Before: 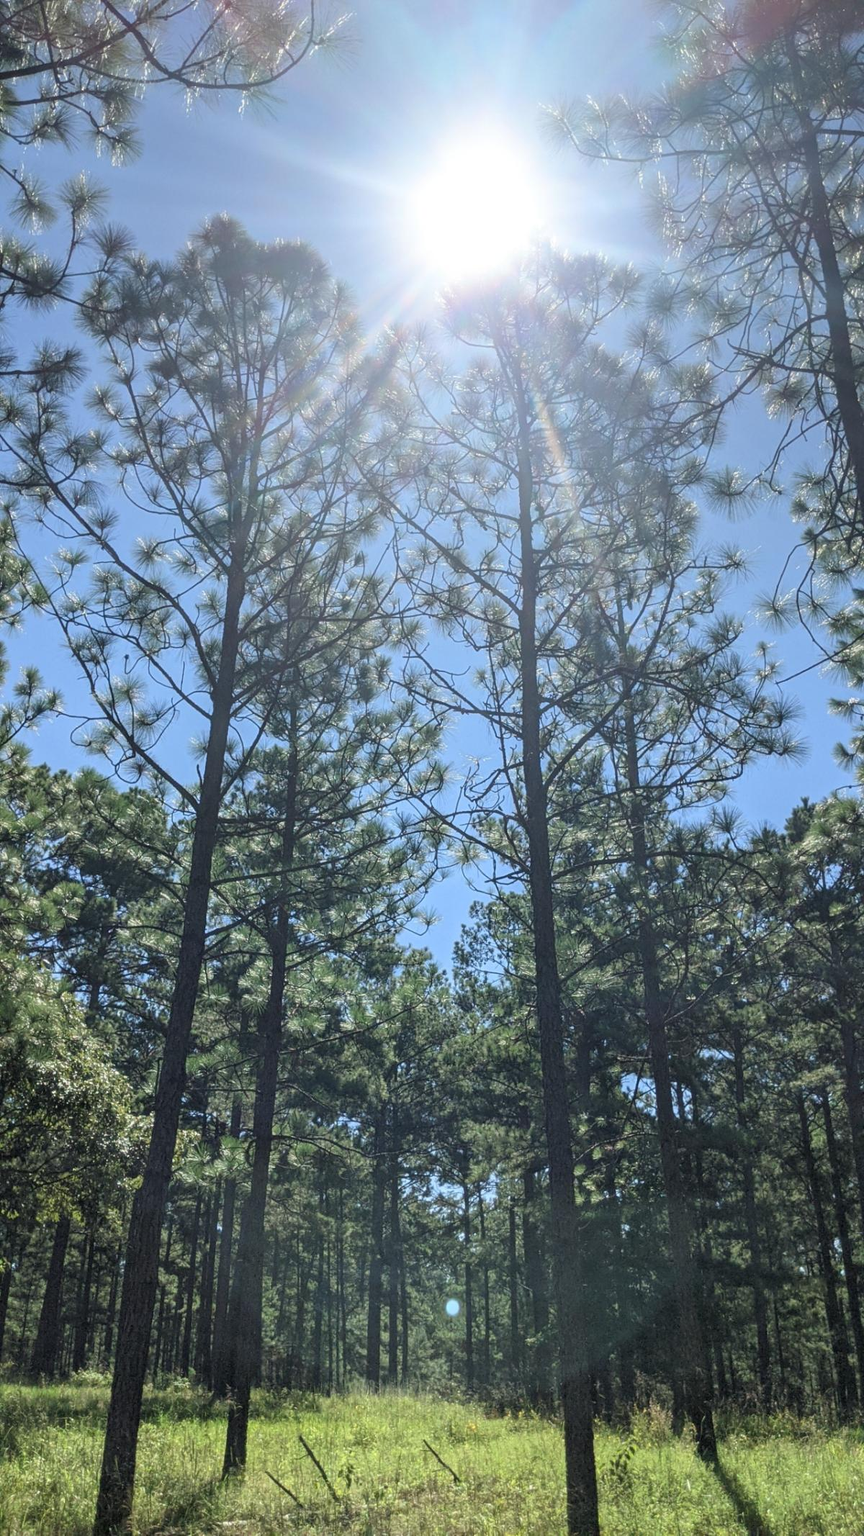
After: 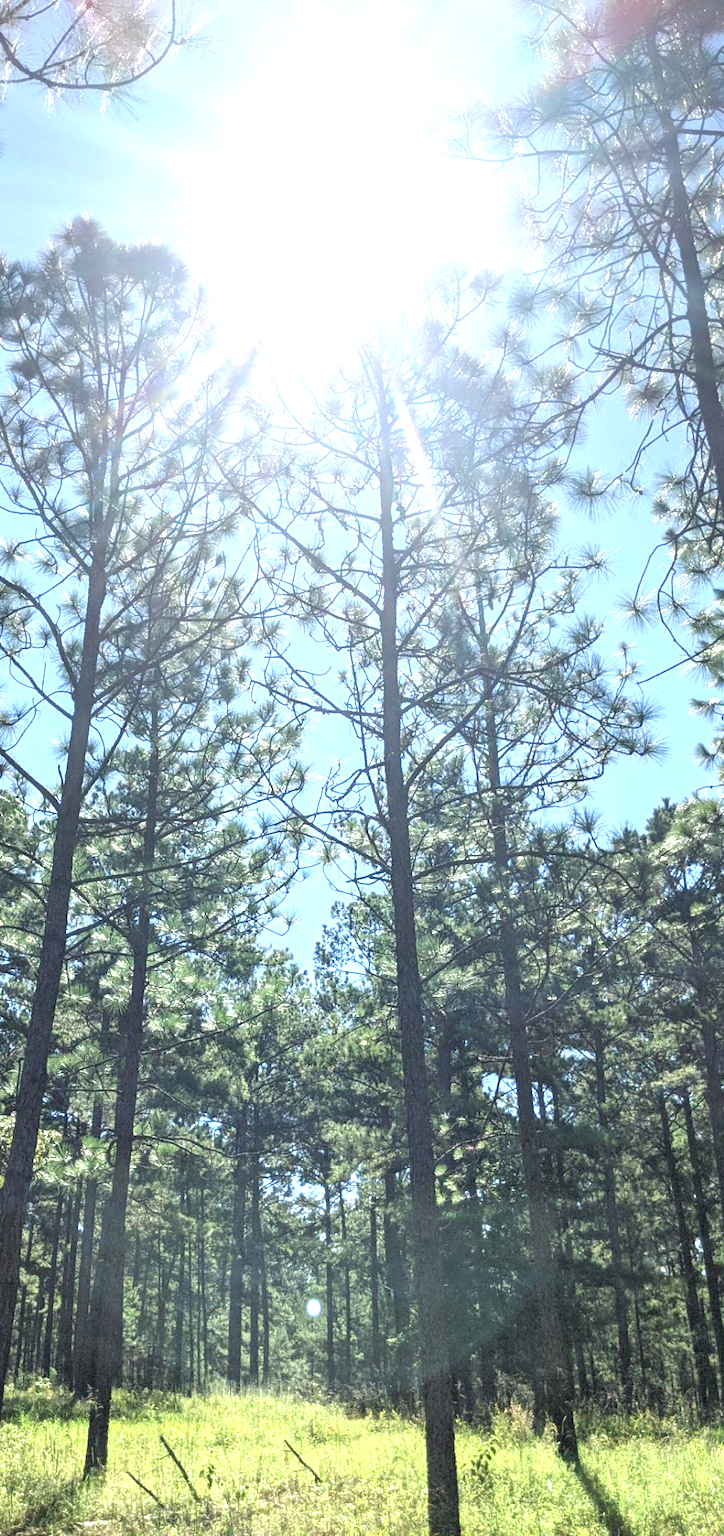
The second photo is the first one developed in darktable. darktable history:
exposure: black level correction 0, exposure 1.2 EV, compensate exposure bias true, compensate highlight preservation false
crop: left 16.145%
